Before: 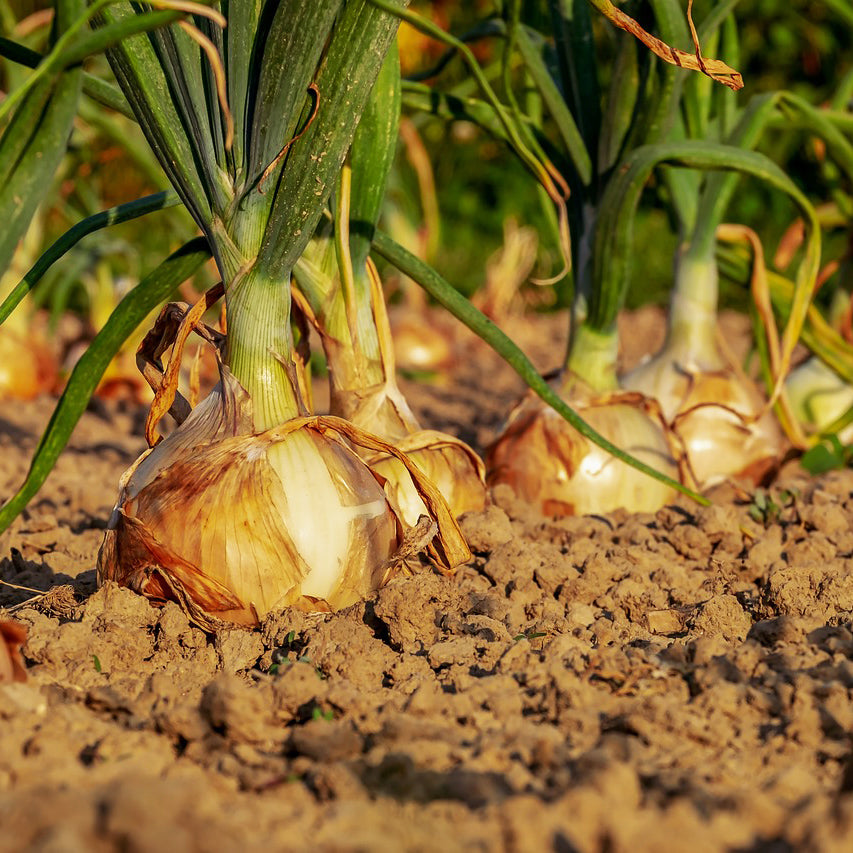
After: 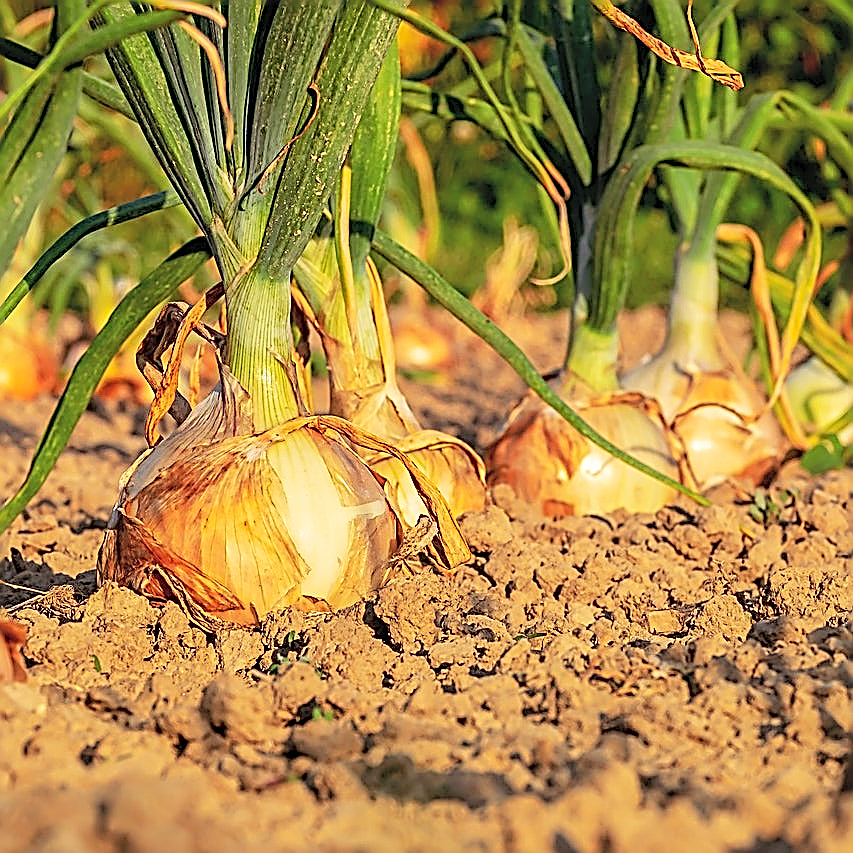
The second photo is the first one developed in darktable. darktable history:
contrast brightness saturation: contrast 0.1, brightness 0.3, saturation 0.14
sharpen: amount 1.861
